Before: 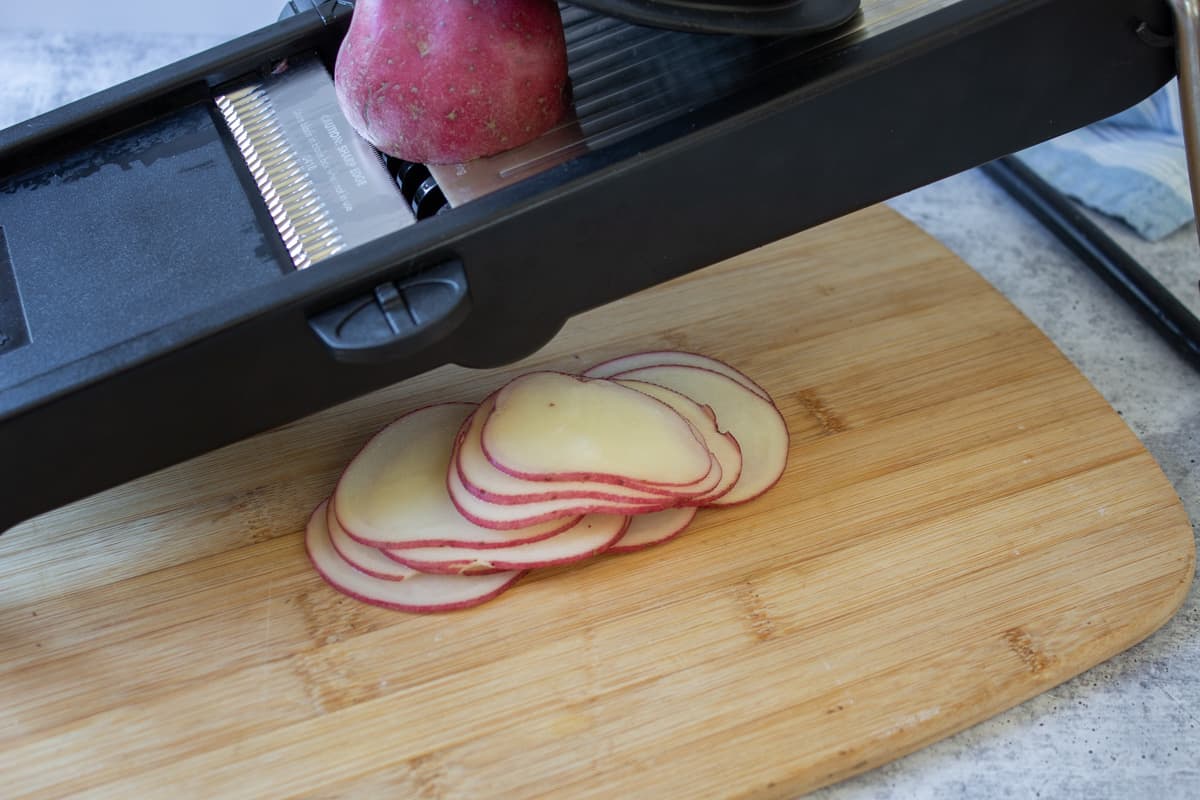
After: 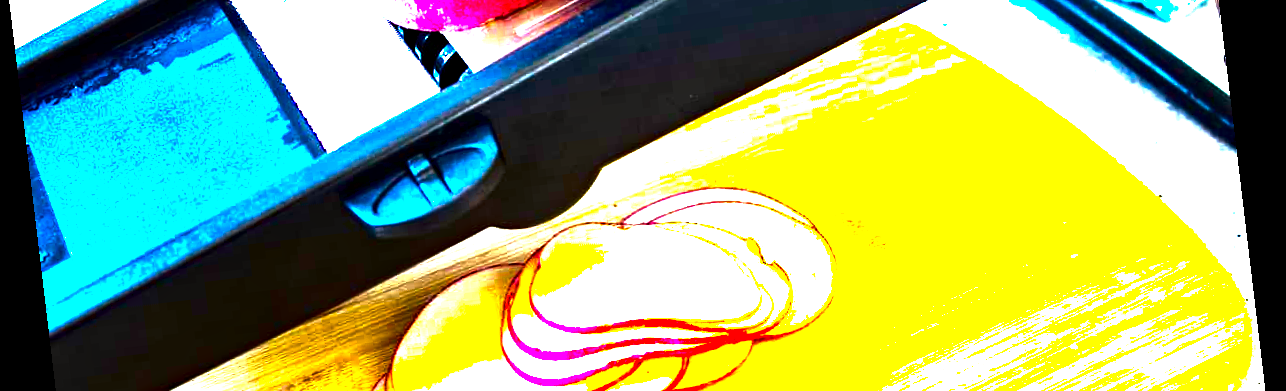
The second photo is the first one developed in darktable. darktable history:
haze removal: compatibility mode true, adaptive false
color balance rgb: linear chroma grading › shadows -30%, linear chroma grading › global chroma 35%, perceptual saturation grading › global saturation 75%, perceptual saturation grading › shadows -30%, perceptual brilliance grading › highlights 75%, perceptual brilliance grading › shadows -30%, global vibrance 35%
rotate and perspective: rotation -6.83°, automatic cropping off
exposure: exposure 2.207 EV, compensate highlight preservation false
crop and rotate: top 23.84%, bottom 34.294%
contrast brightness saturation: contrast 0.13, brightness -0.24, saturation 0.14
local contrast: mode bilateral grid, contrast 20, coarseness 50, detail 179%, midtone range 0.2
